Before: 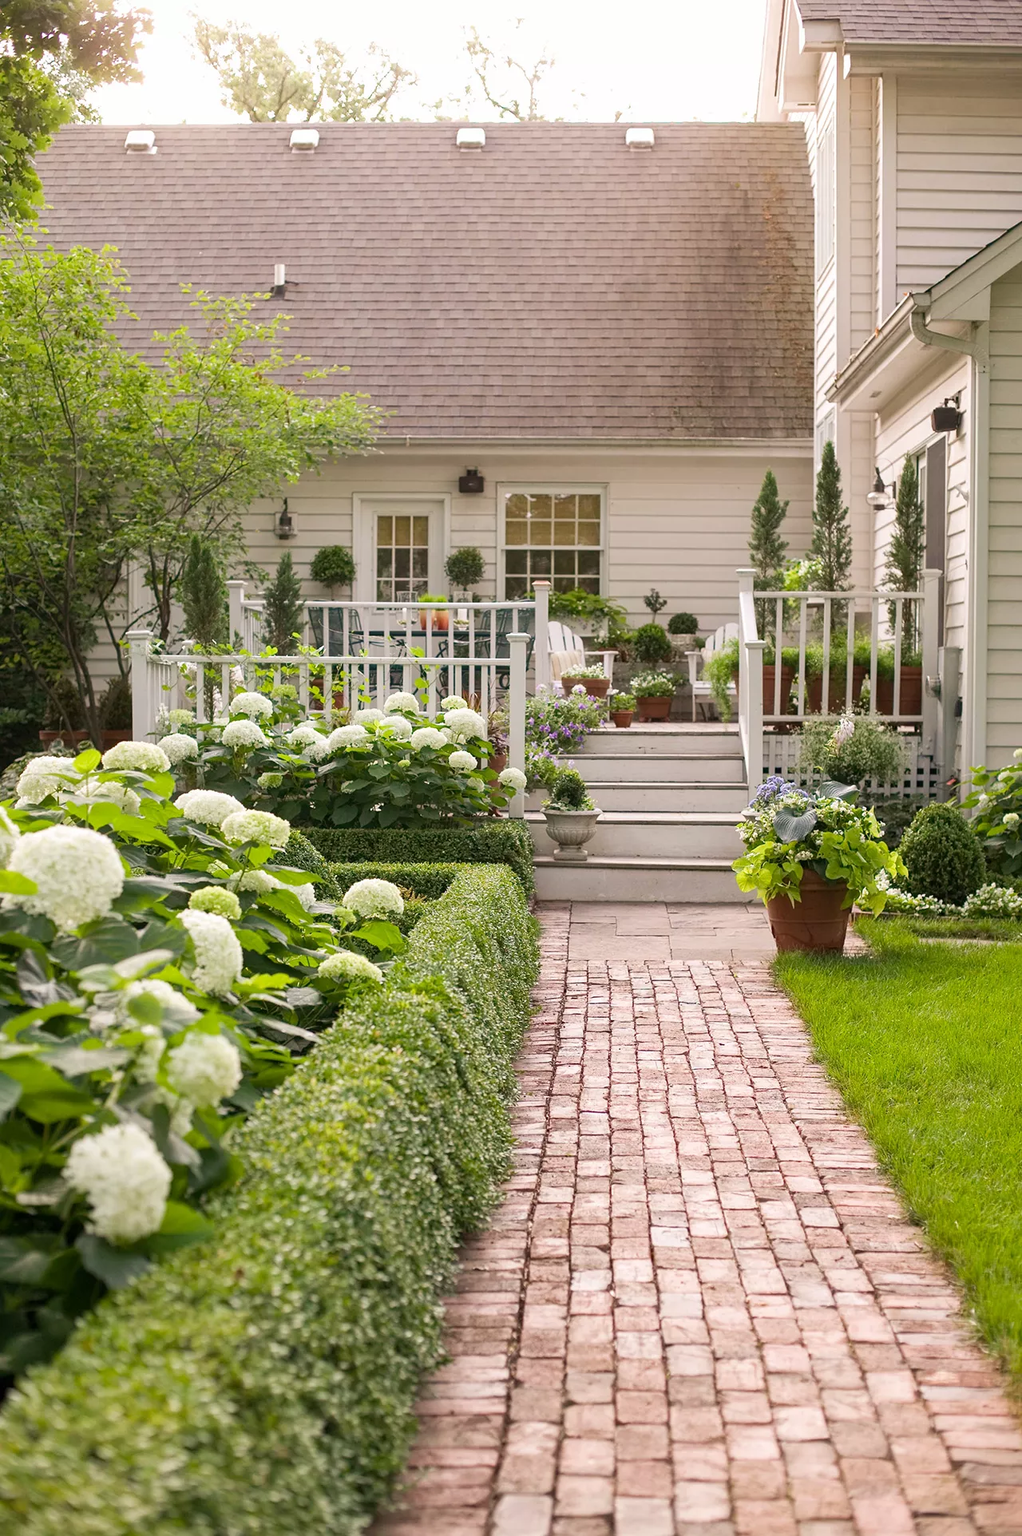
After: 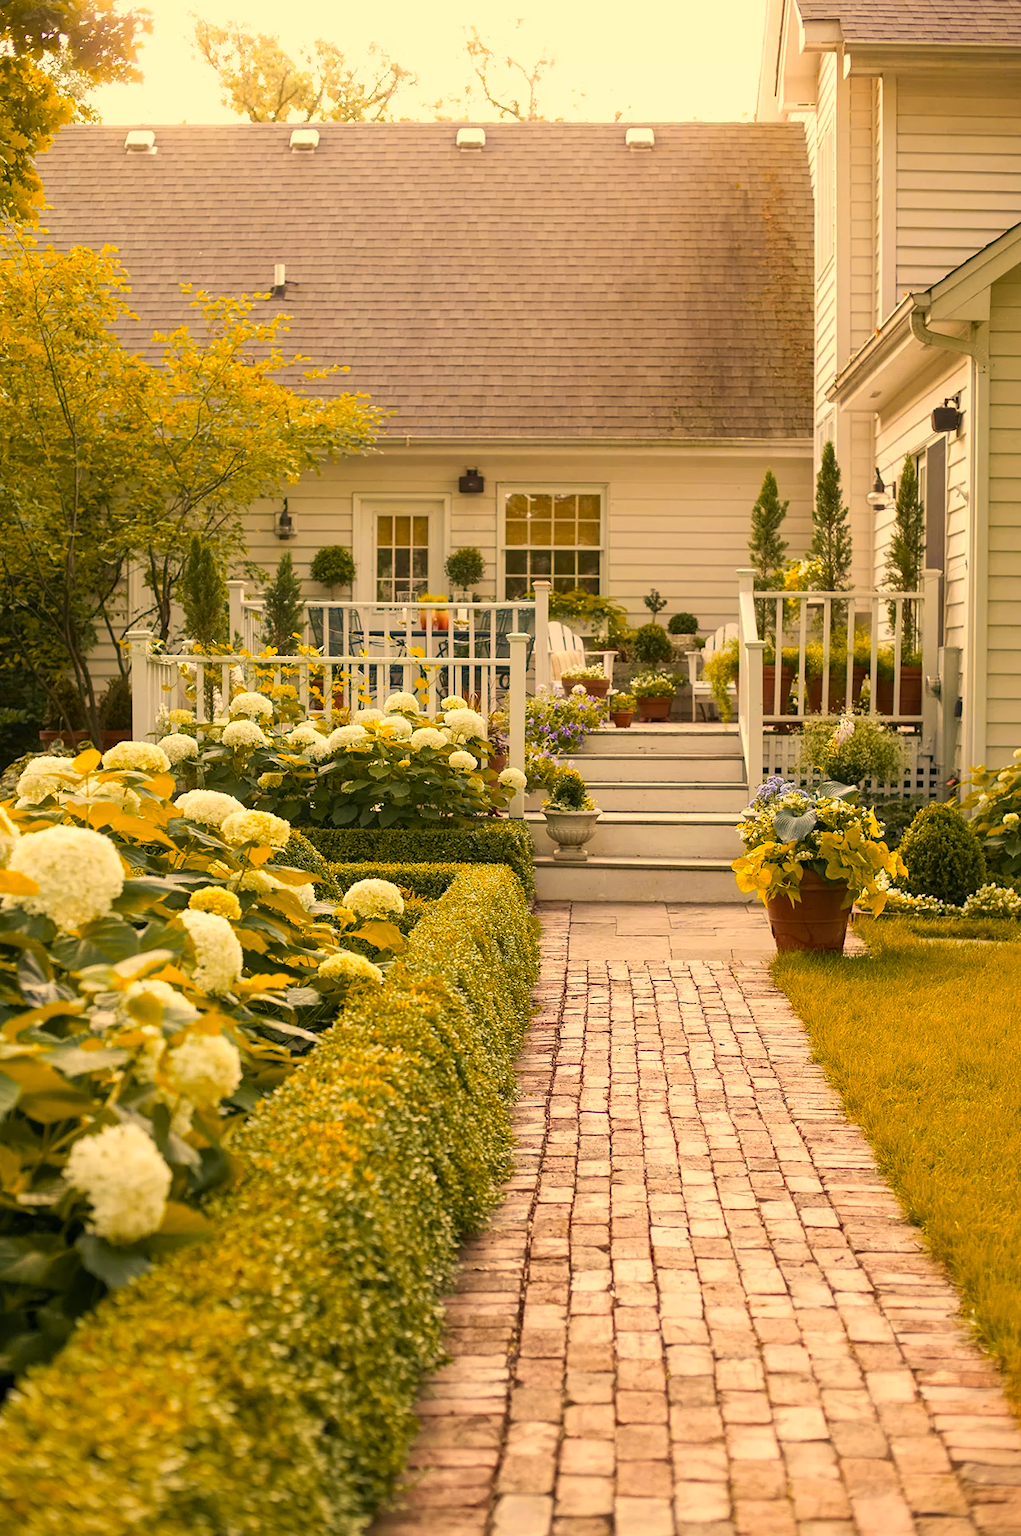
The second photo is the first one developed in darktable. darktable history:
color zones: curves: ch0 [(0, 0.499) (0.143, 0.5) (0.286, 0.5) (0.429, 0.476) (0.571, 0.284) (0.714, 0.243) (0.857, 0.449) (1, 0.499)]; ch1 [(0, 0.532) (0.143, 0.645) (0.286, 0.696) (0.429, 0.211) (0.571, 0.504) (0.714, 0.493) (0.857, 0.495) (1, 0.532)]; ch2 [(0, 0.5) (0.143, 0.5) (0.286, 0.427) (0.429, 0.324) (0.571, 0.5) (0.714, 0.5) (0.857, 0.5) (1, 0.5)]
color correction: highlights a* 2.72, highlights b* 22.8
